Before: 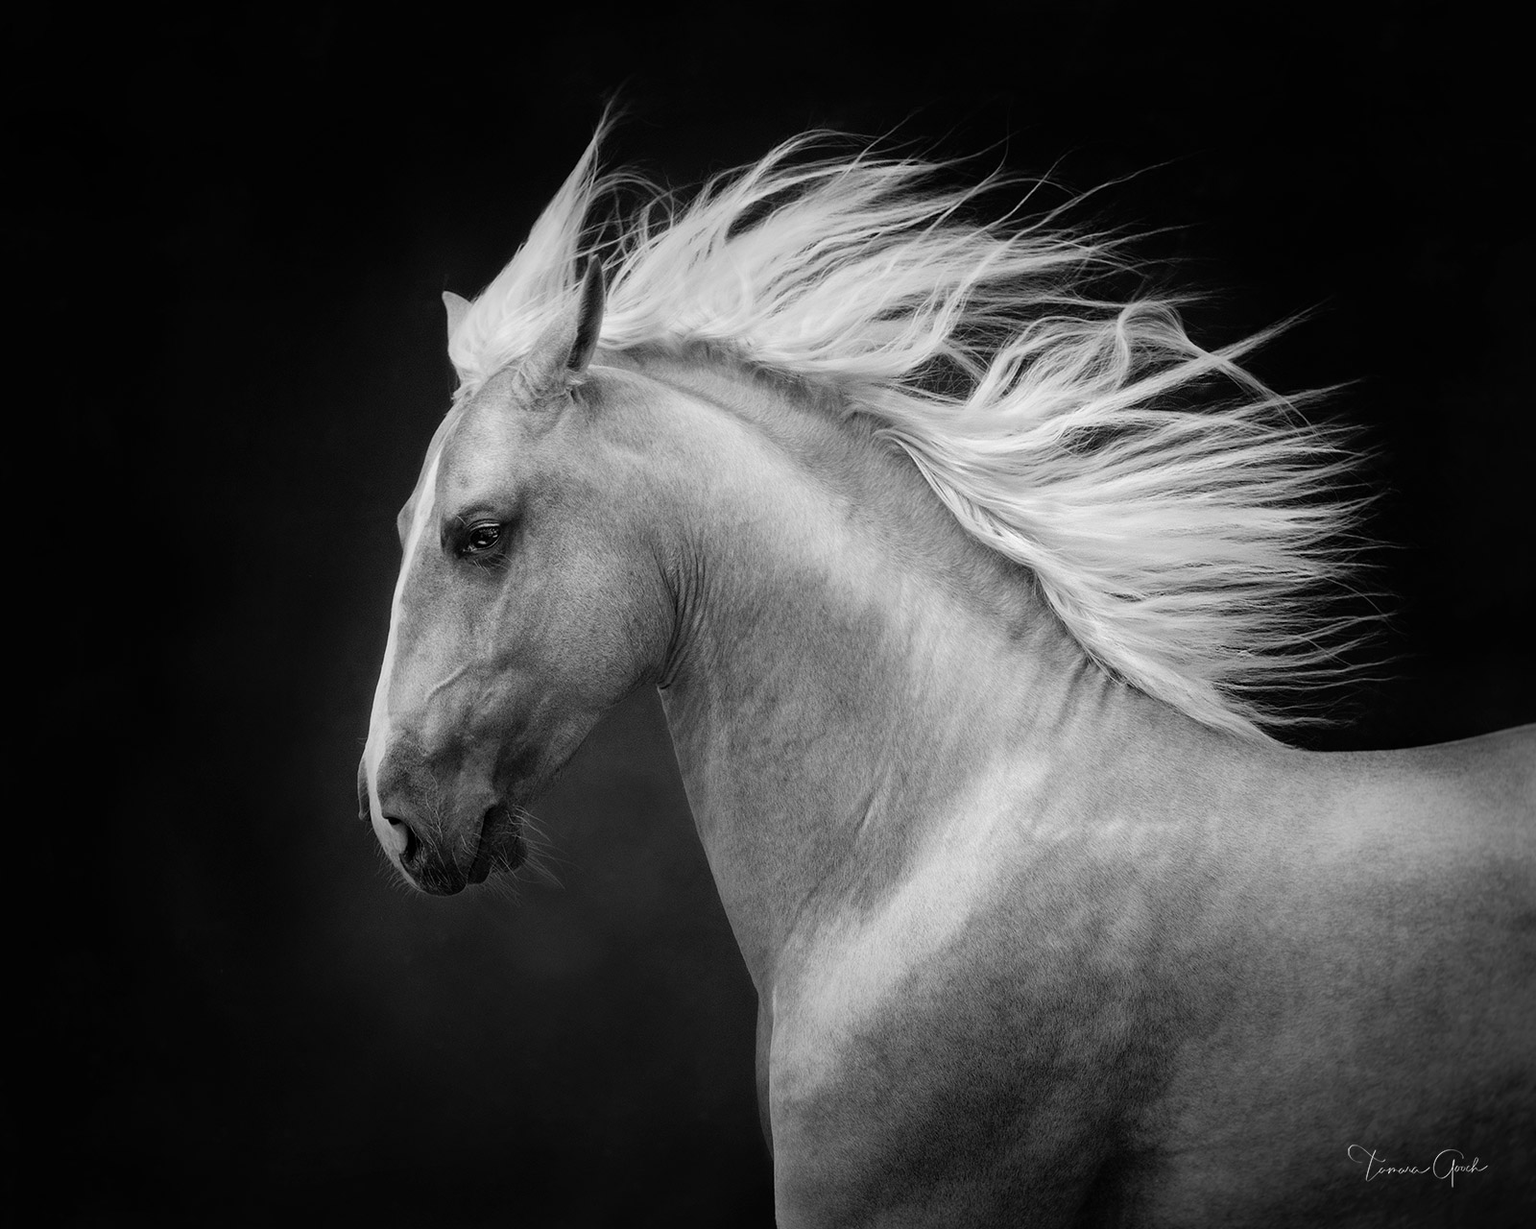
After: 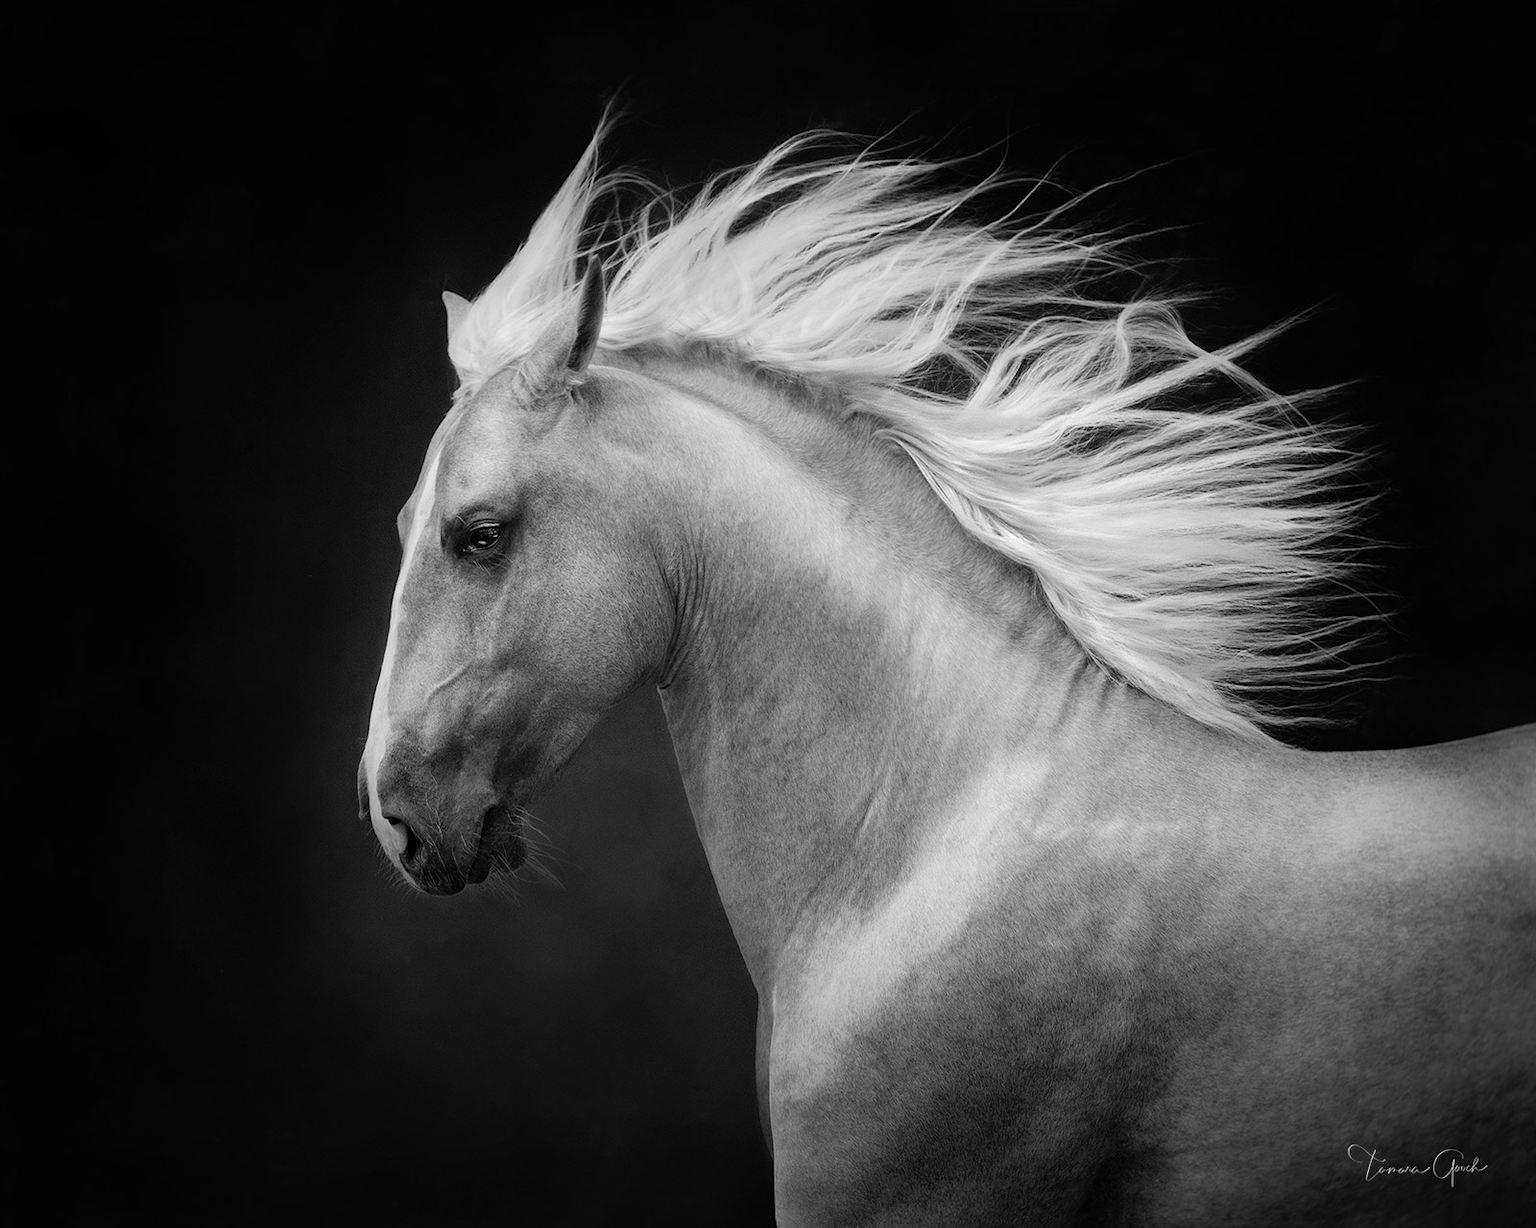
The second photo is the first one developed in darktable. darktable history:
color zones: curves: ch0 [(0, 0.558) (0.143, 0.559) (0.286, 0.529) (0.429, 0.505) (0.571, 0.5) (0.714, 0.5) (0.857, 0.5) (1, 0.558)]; ch1 [(0, 0.469) (0.01, 0.469) (0.12, 0.446) (0.248, 0.469) (0.5, 0.5) (0.748, 0.5) (0.99, 0.469) (1, 0.469)]
contrast brightness saturation: contrast 0.04, saturation 0.16
